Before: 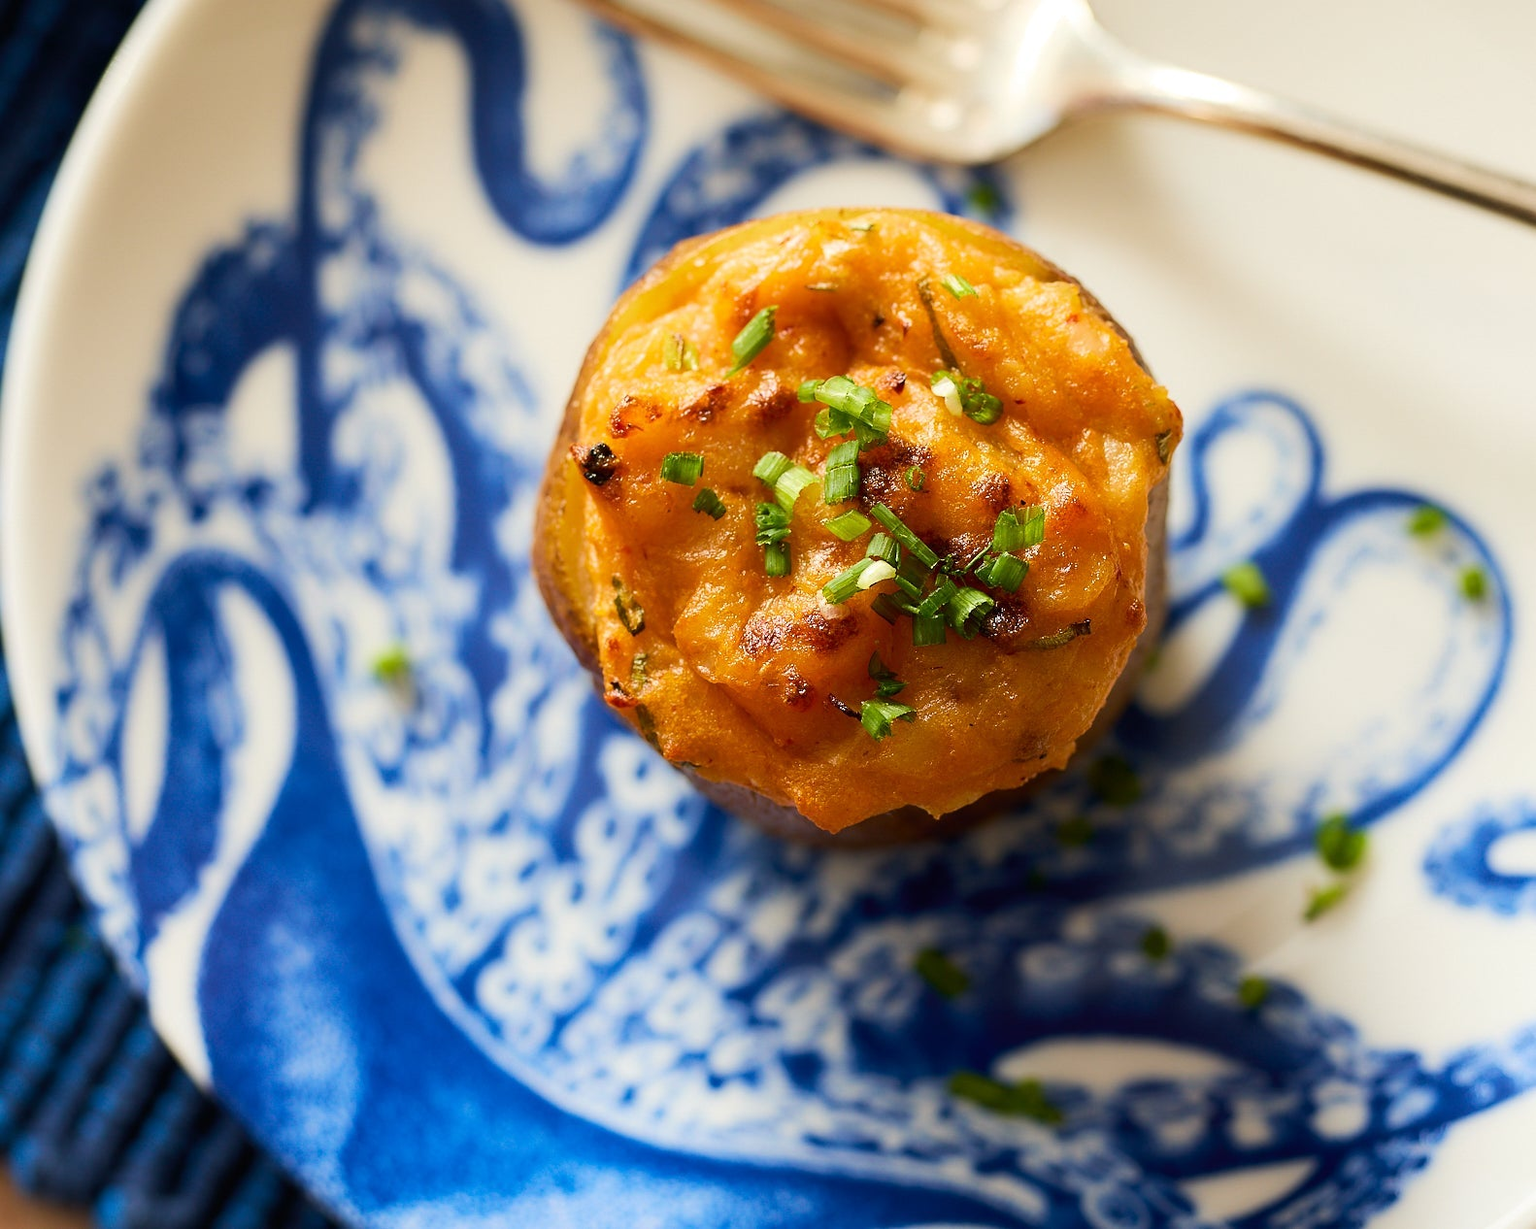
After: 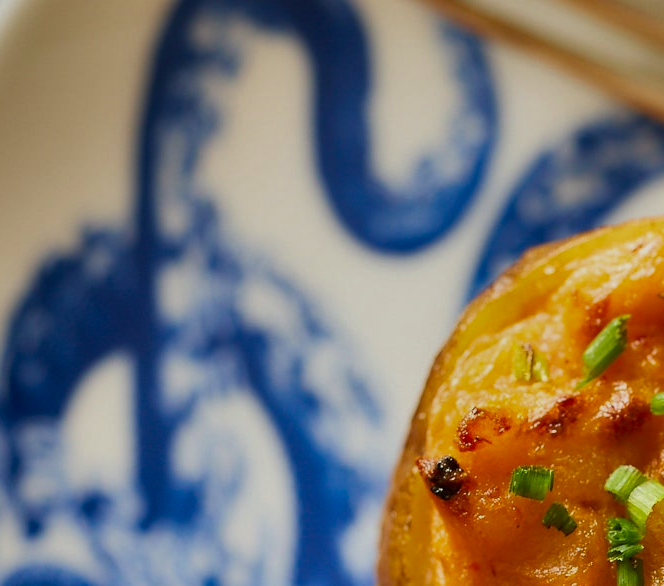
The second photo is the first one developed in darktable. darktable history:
white balance: red 0.988, blue 1.017
crop and rotate: left 10.817%, top 0.062%, right 47.194%, bottom 53.626%
shadows and highlights: shadows 80.73, white point adjustment -9.07, highlights -61.46, soften with gaussian
